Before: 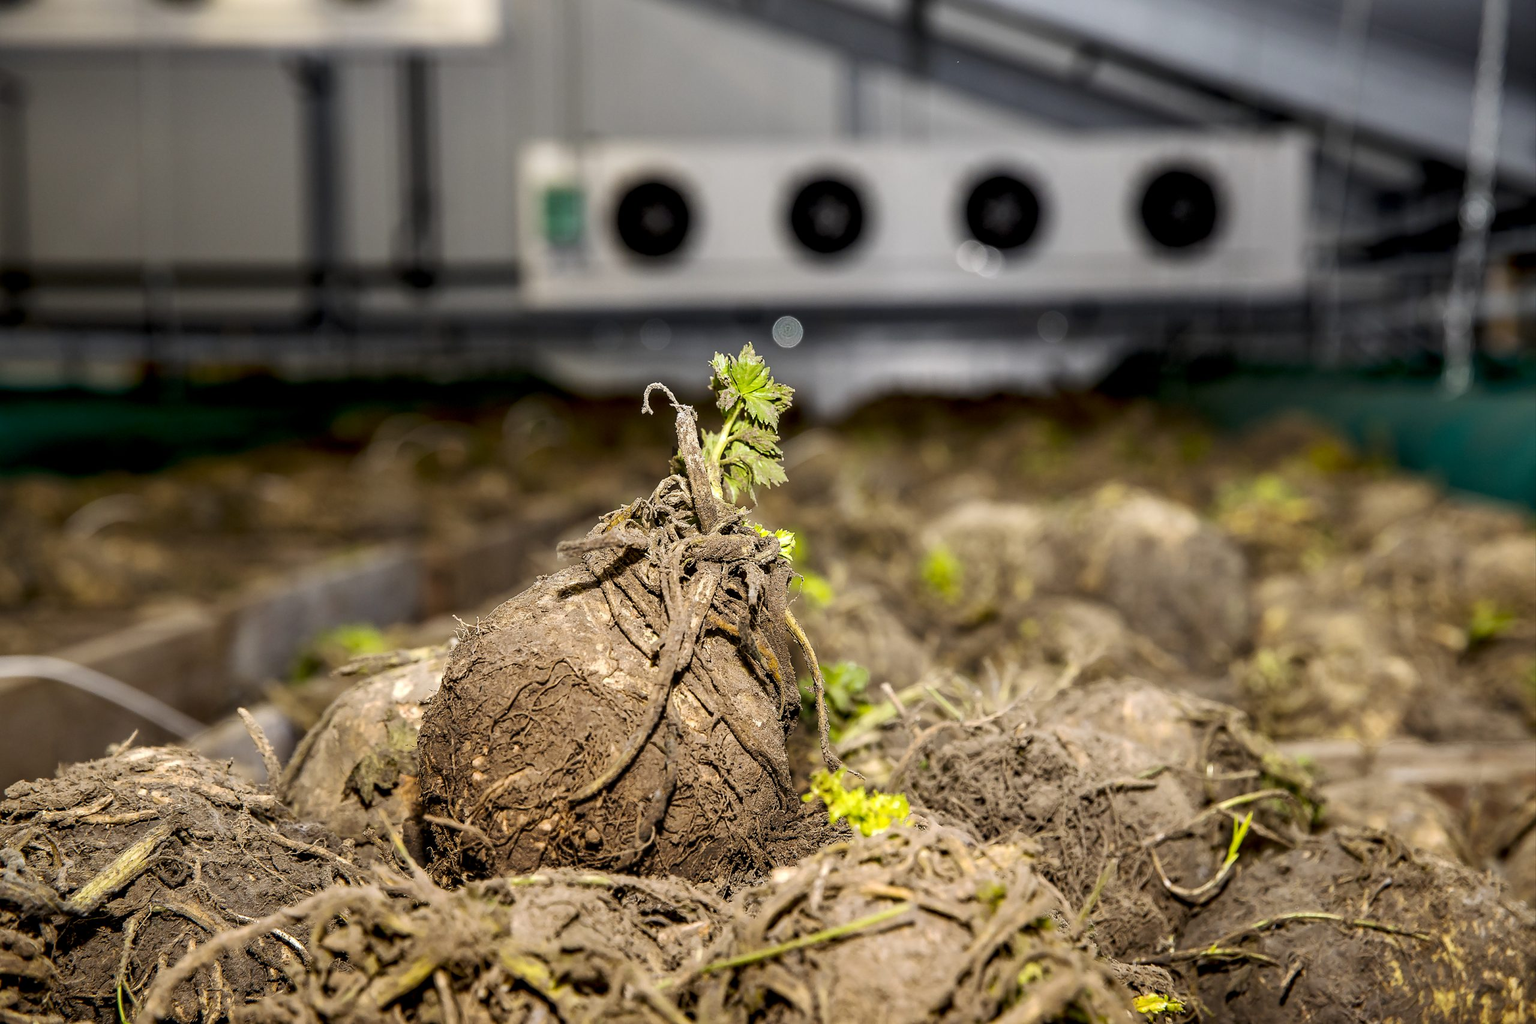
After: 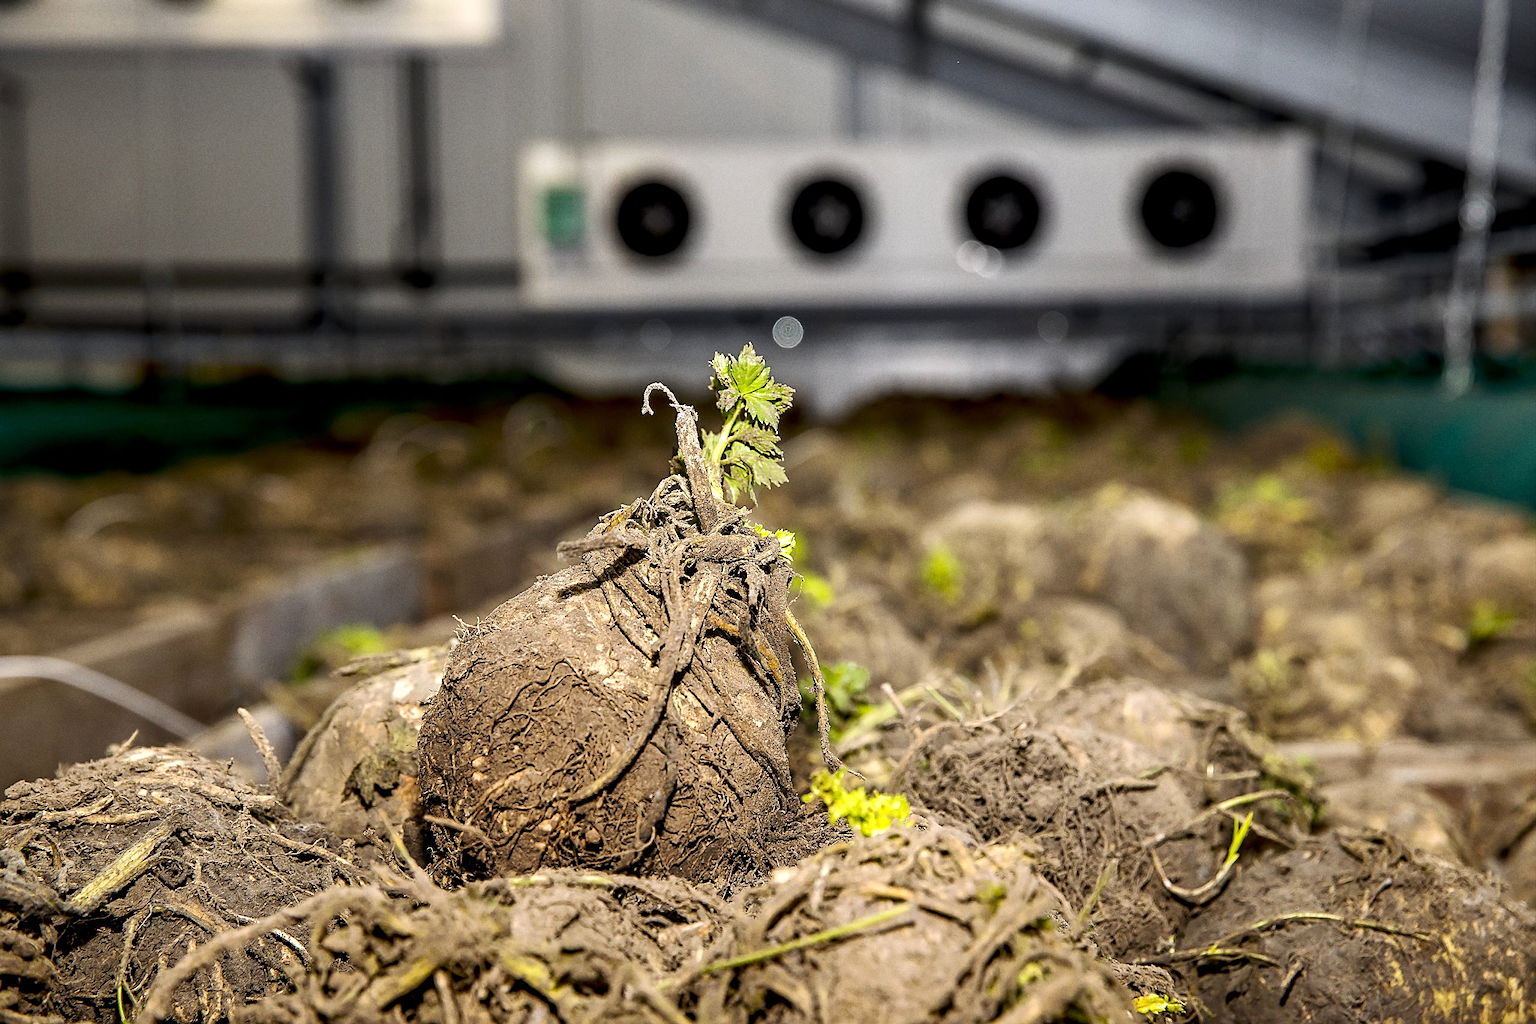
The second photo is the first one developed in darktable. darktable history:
sharpen: on, module defaults
exposure: exposure 0.178 EV, compensate exposure bias true, compensate highlight preservation false
grain: coarseness 0.47 ISO
